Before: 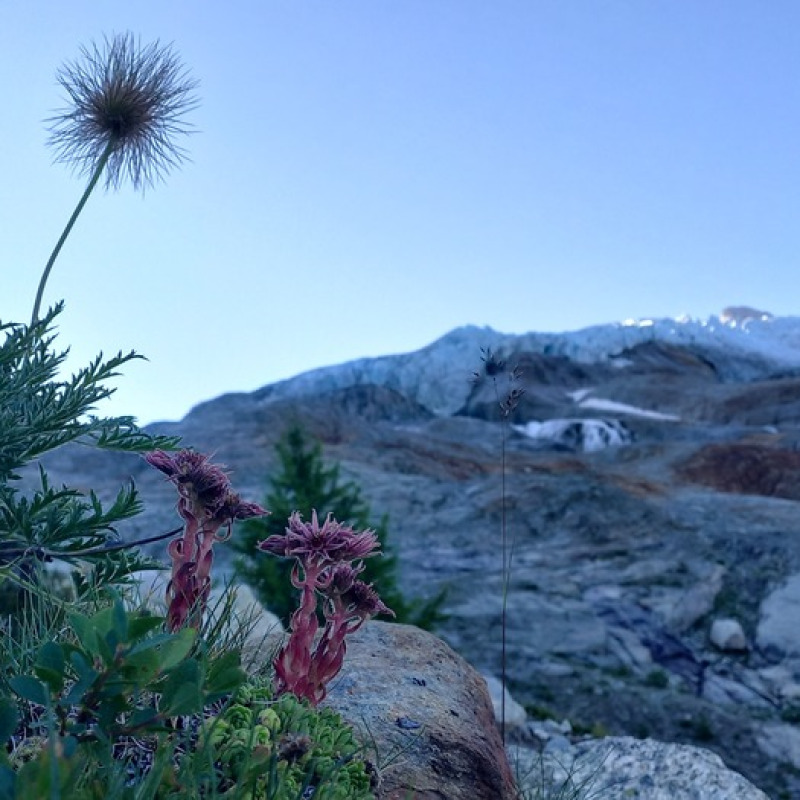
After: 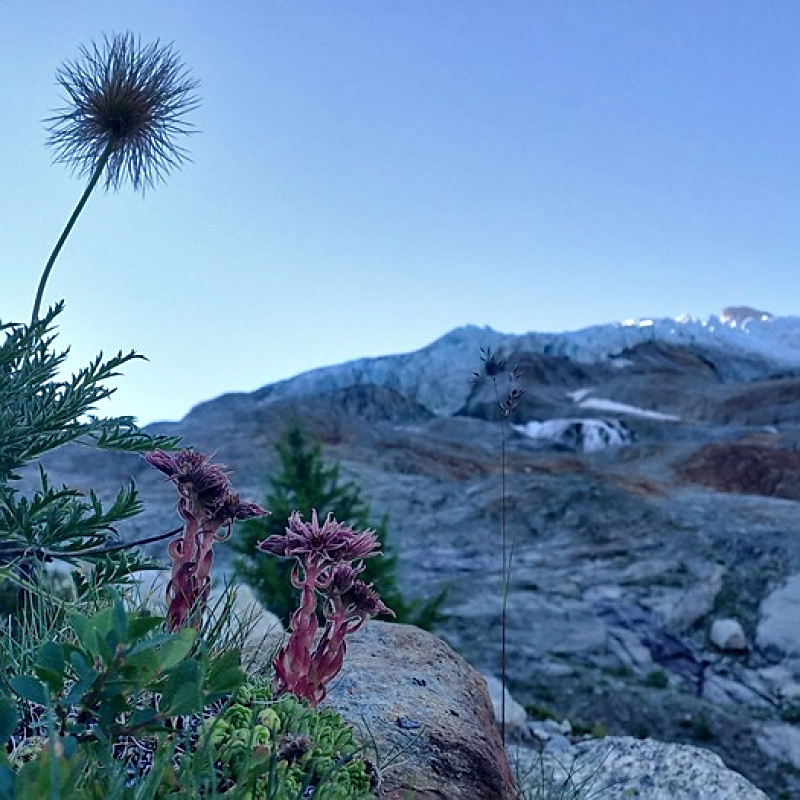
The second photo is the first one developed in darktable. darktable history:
sharpen: amount 0.496
shadows and highlights: low approximation 0.01, soften with gaussian
